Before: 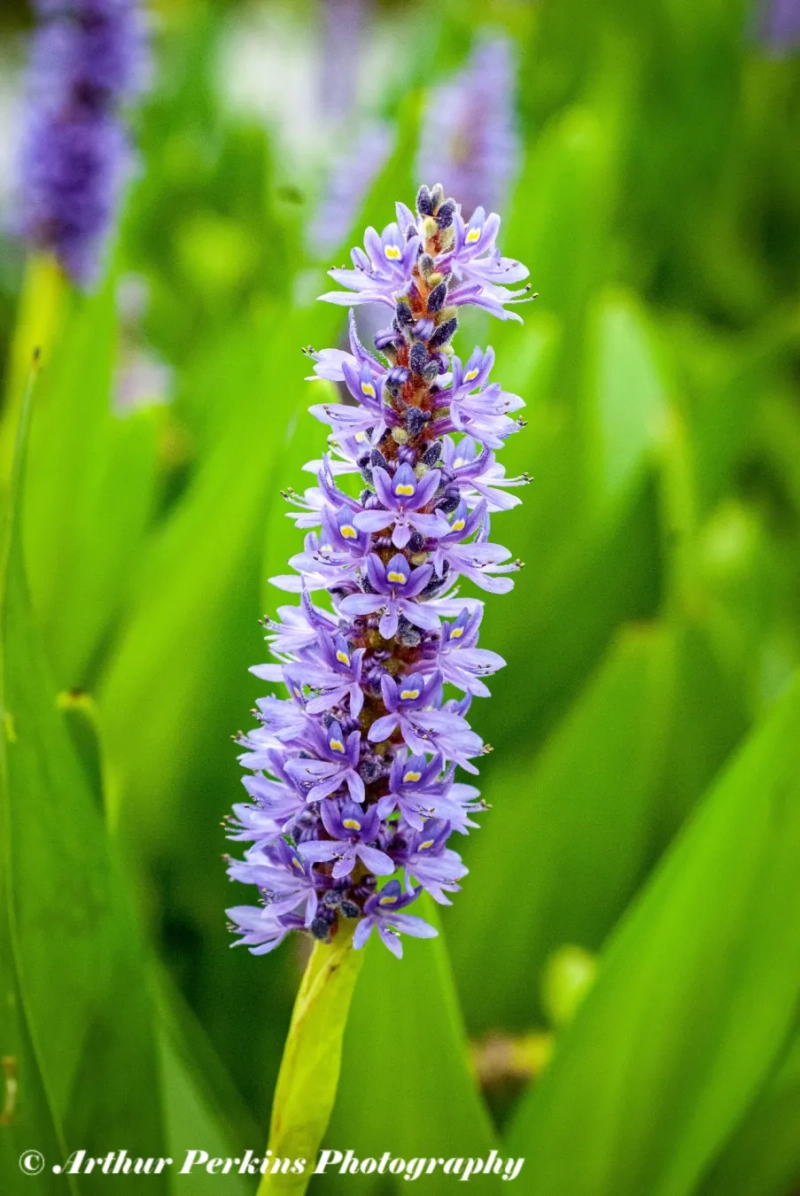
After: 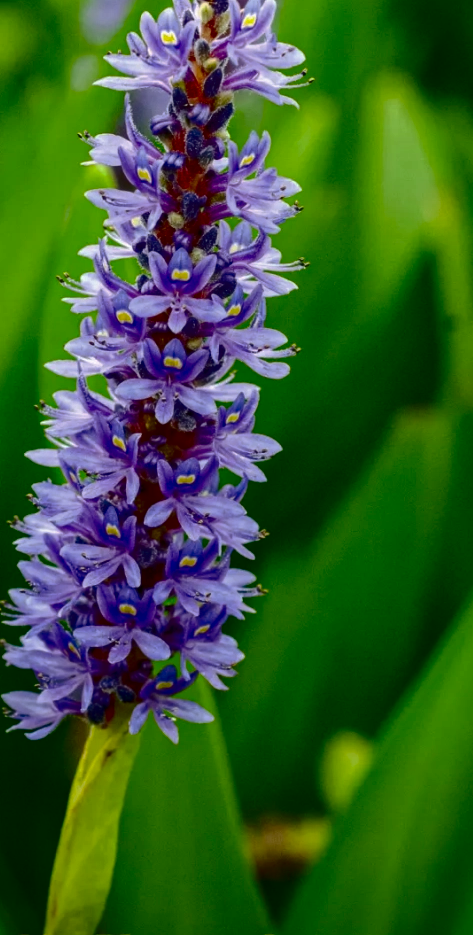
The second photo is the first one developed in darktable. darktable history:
base curve: curves: ch0 [(0, 0) (0.235, 0.266) (0.503, 0.496) (0.786, 0.72) (1, 1)], preserve colors none
crop and rotate: left 28.123%, top 18.078%, right 12.718%, bottom 3.738%
contrast brightness saturation: contrast 0.09, brightness -0.591, saturation 0.168
